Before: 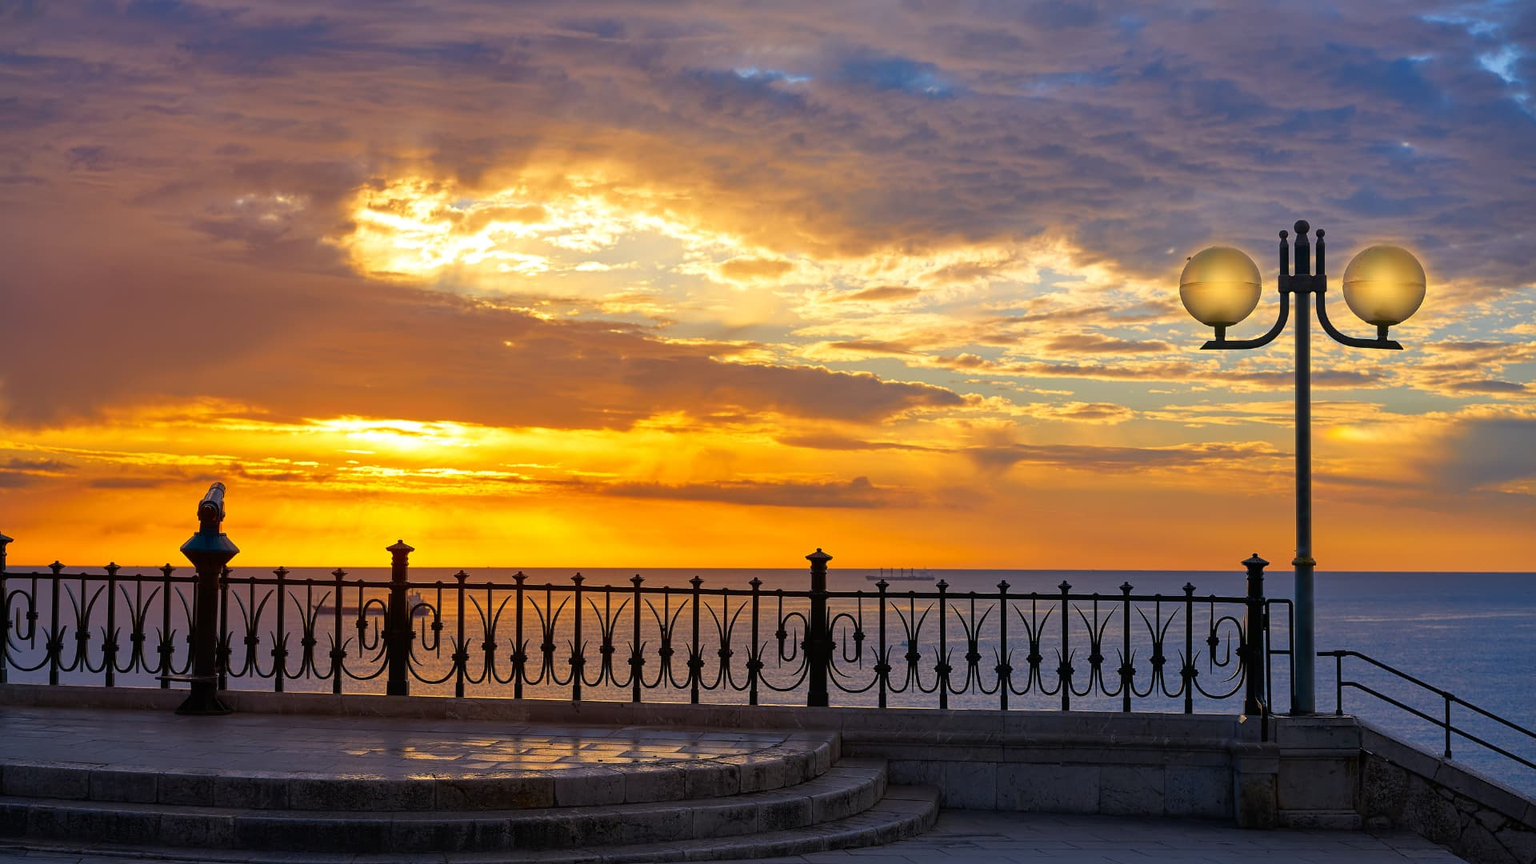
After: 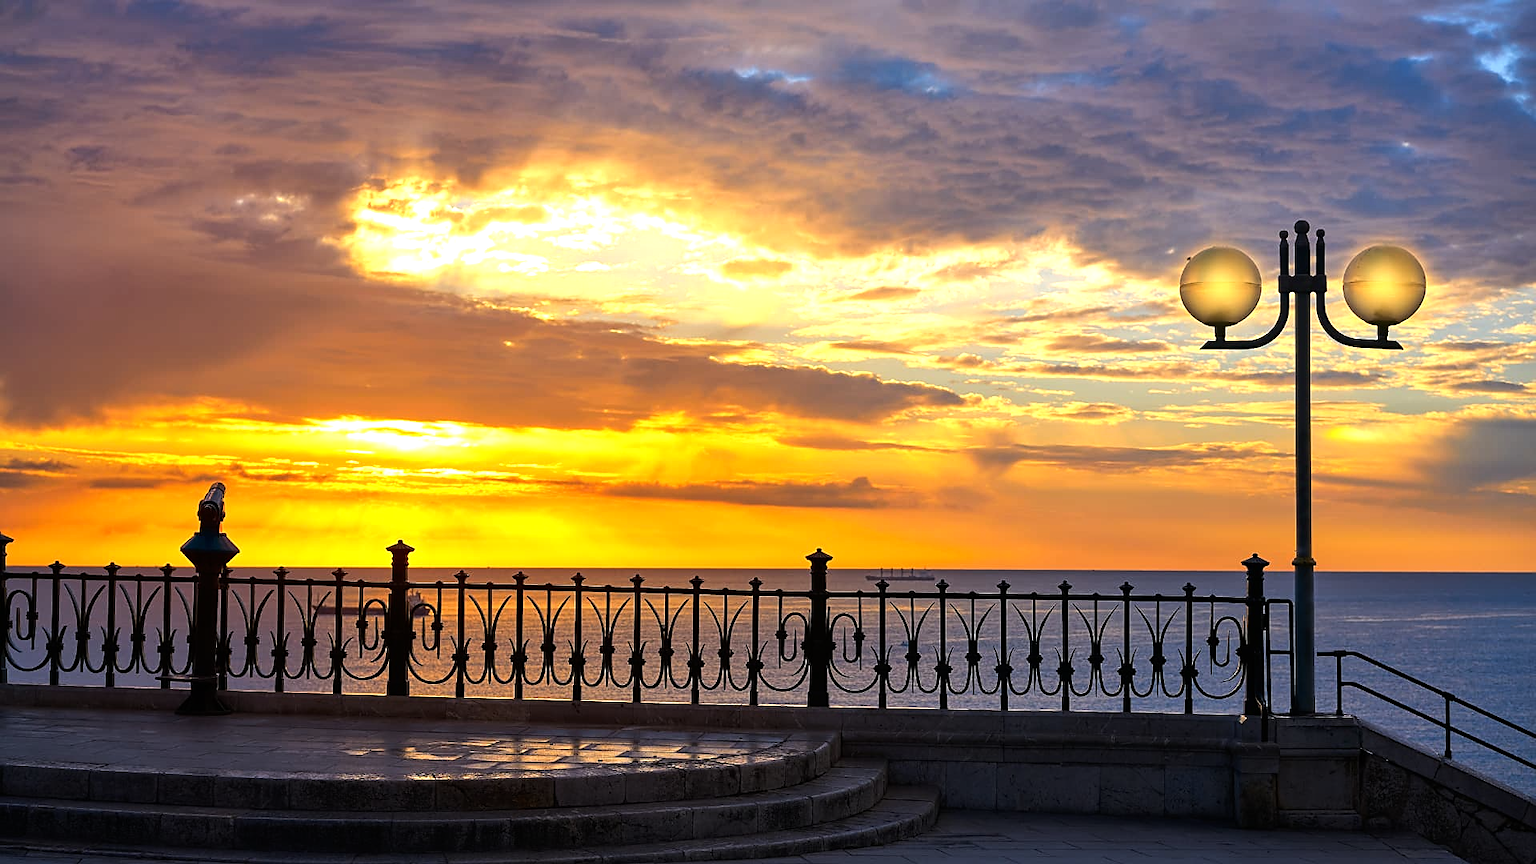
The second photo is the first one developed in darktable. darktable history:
tone equalizer: -8 EV -0.75 EV, -7 EV -0.7 EV, -6 EV -0.6 EV, -5 EV -0.4 EV, -3 EV 0.4 EV, -2 EV 0.6 EV, -1 EV 0.7 EV, +0 EV 0.75 EV, edges refinement/feathering 500, mask exposure compensation -1.57 EV, preserve details no
sharpen: radius 1.864, amount 0.398, threshold 1.271
